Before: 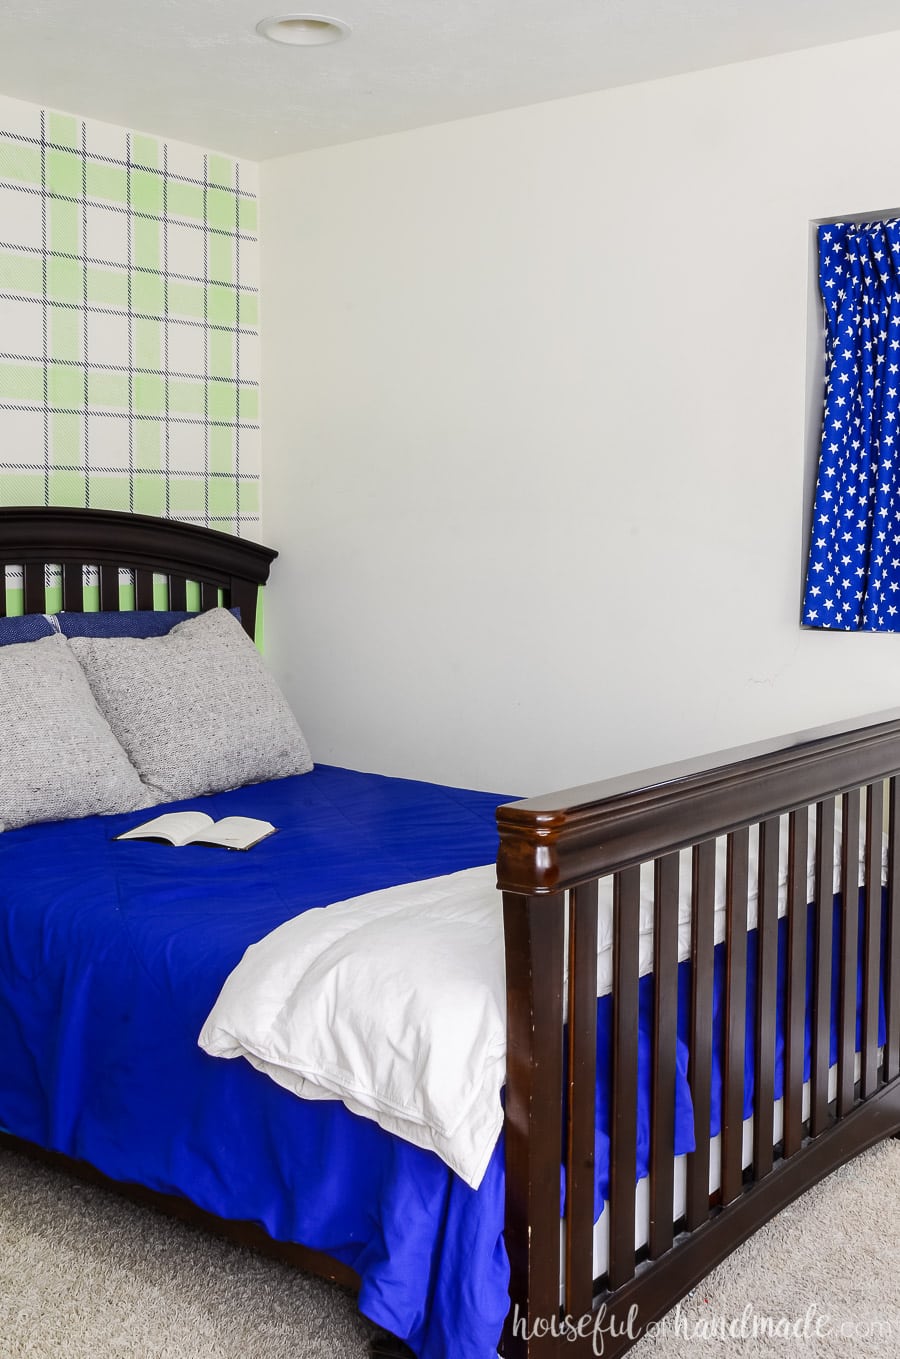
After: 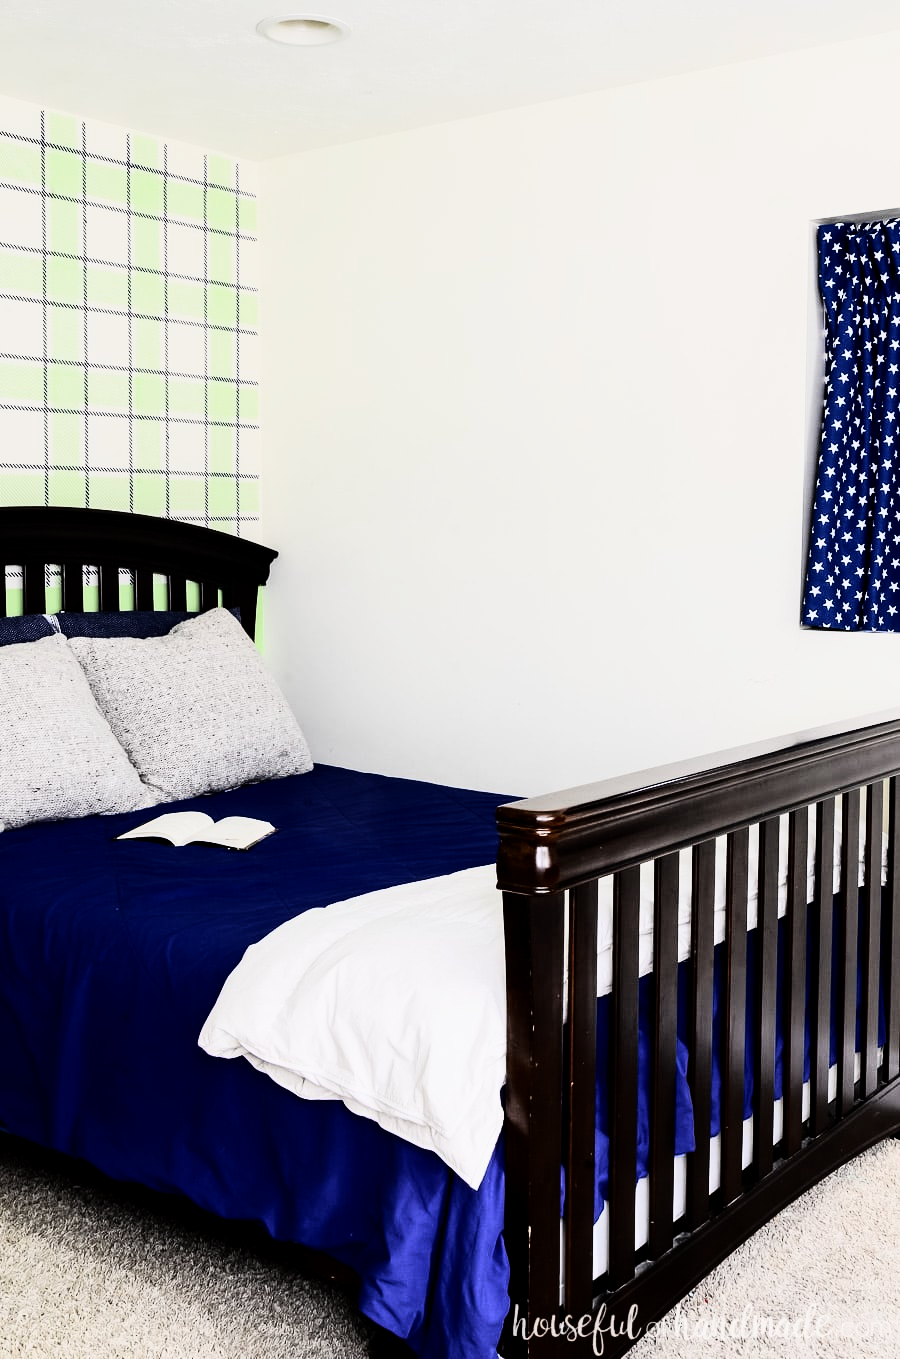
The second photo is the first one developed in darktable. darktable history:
exposure: black level correction 0.009, exposure -0.637 EV, compensate highlight preservation false
rgb curve: curves: ch0 [(0, 0) (0.21, 0.15) (0.24, 0.21) (0.5, 0.75) (0.75, 0.96) (0.89, 0.99) (1, 1)]; ch1 [(0, 0.02) (0.21, 0.13) (0.25, 0.2) (0.5, 0.67) (0.75, 0.9) (0.89, 0.97) (1, 1)]; ch2 [(0, 0.02) (0.21, 0.13) (0.25, 0.2) (0.5, 0.67) (0.75, 0.9) (0.89, 0.97) (1, 1)], compensate middle gray true
color balance: input saturation 80.07%
